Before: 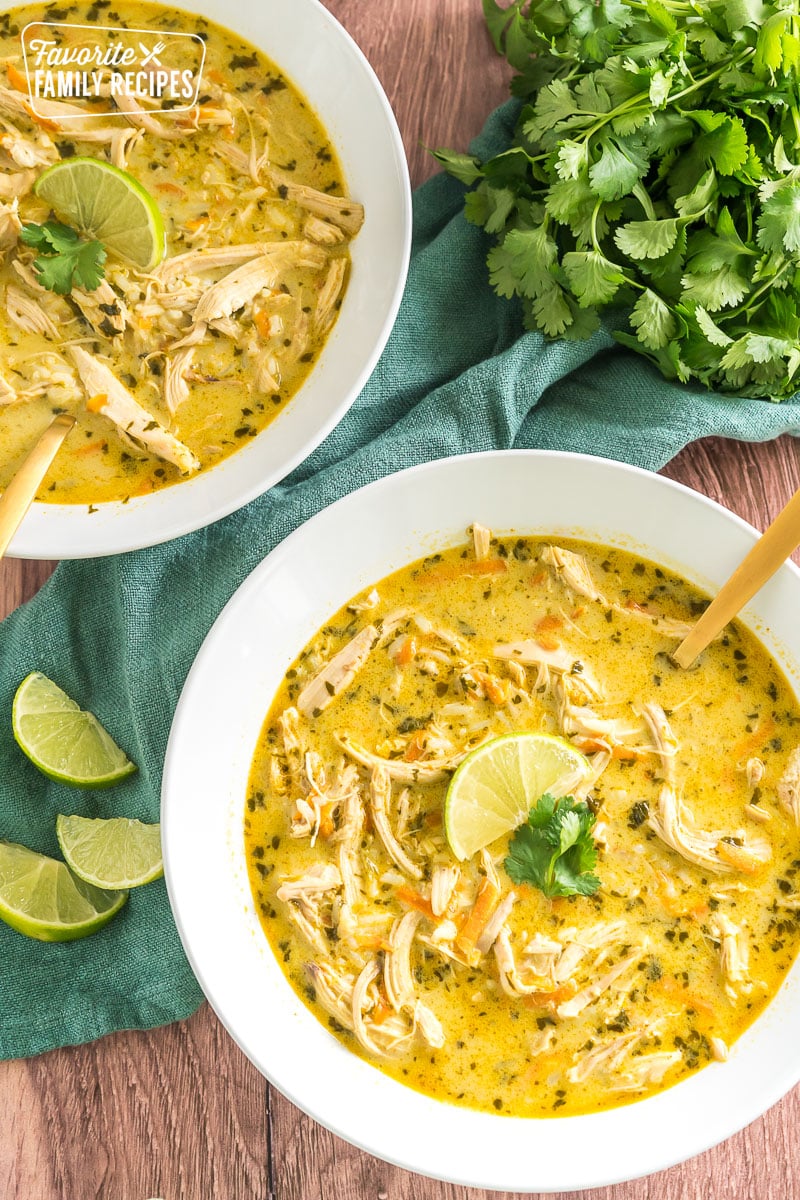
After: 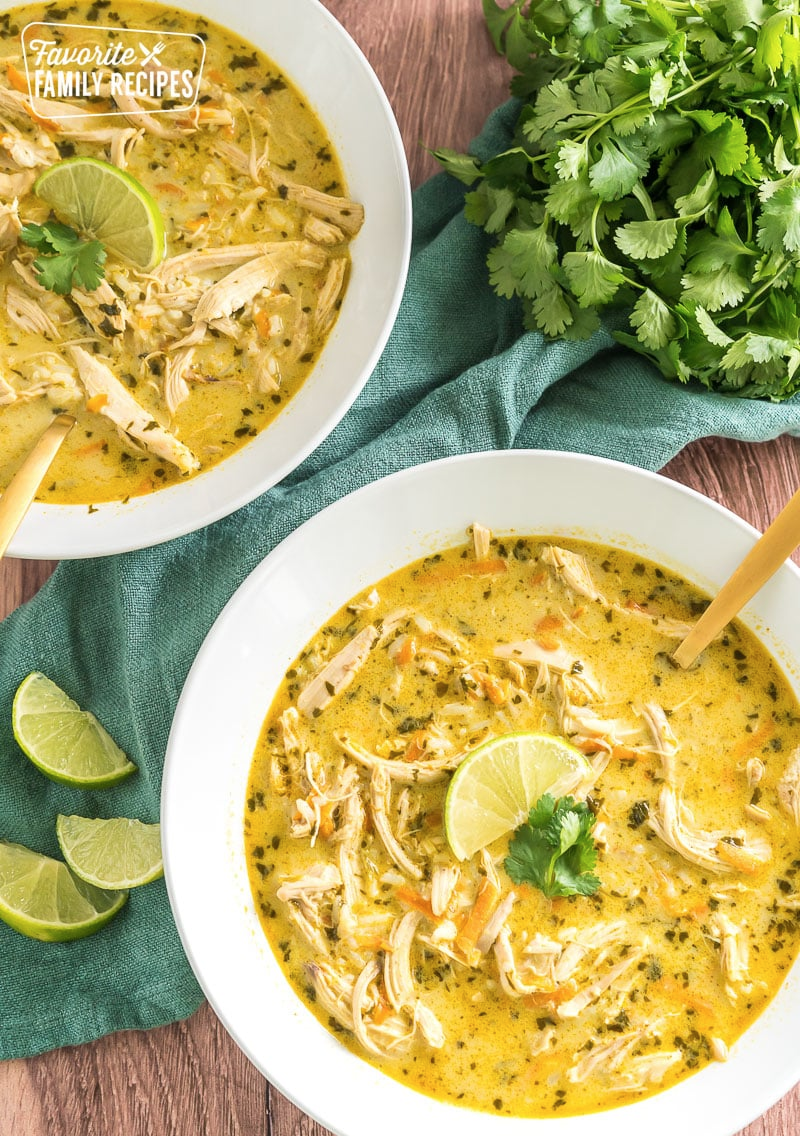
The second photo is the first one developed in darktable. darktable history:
crop and rotate: top 0.012%, bottom 5.281%
contrast brightness saturation: saturation -0.057
